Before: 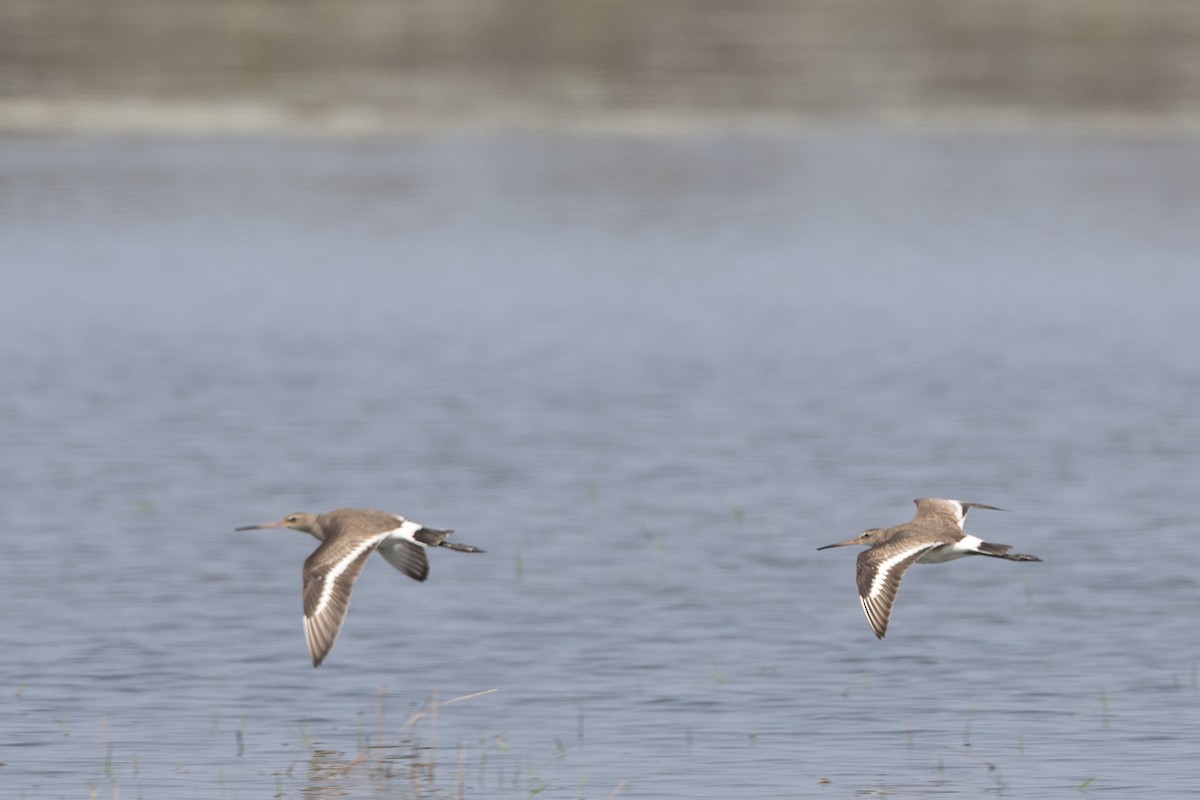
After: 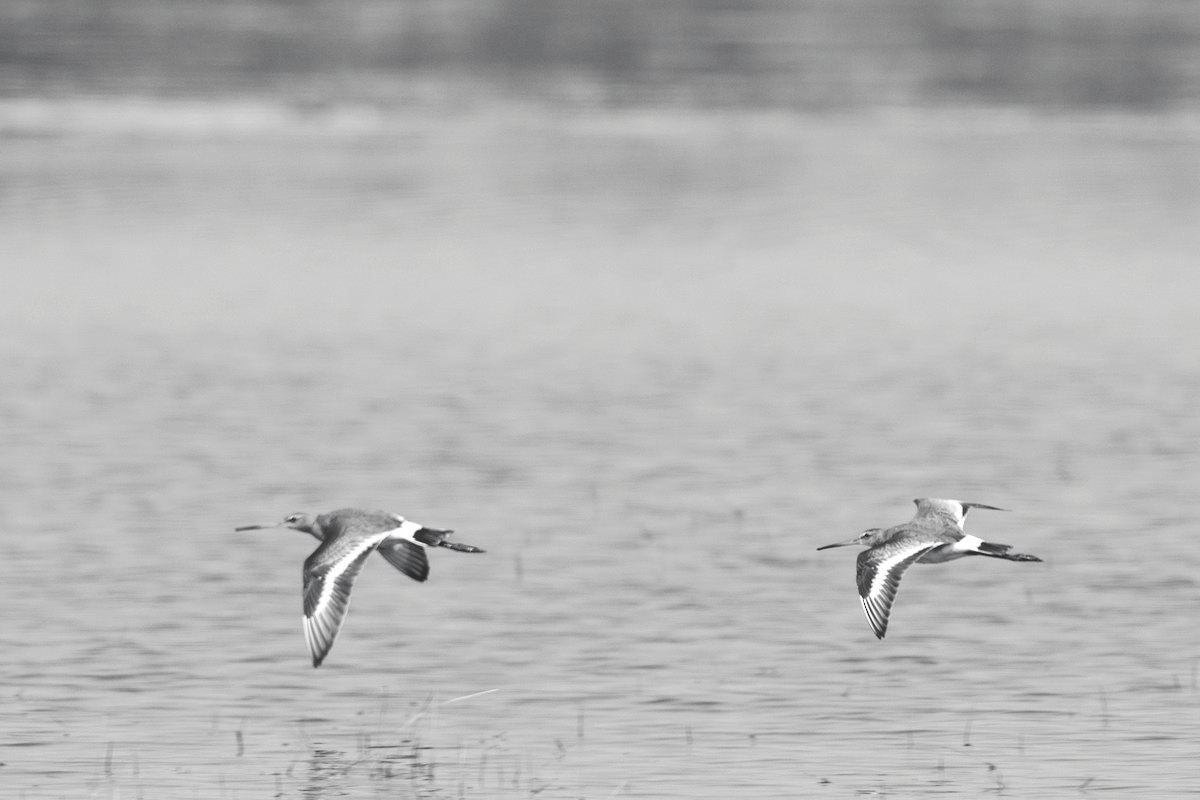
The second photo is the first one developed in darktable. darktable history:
tone curve: curves: ch0 [(0, 0) (0.003, 0.156) (0.011, 0.156) (0.025, 0.161) (0.044, 0.161) (0.069, 0.161) (0.1, 0.166) (0.136, 0.168) (0.177, 0.179) (0.224, 0.202) (0.277, 0.241) (0.335, 0.296) (0.399, 0.378) (0.468, 0.484) (0.543, 0.604) (0.623, 0.728) (0.709, 0.822) (0.801, 0.918) (0.898, 0.98) (1, 1)], preserve colors none
color look up table: target L [86.7, 88.82, 85.27, 87.05, 78.43, 71.47, 67.37, 48.04, 55.93, 50.43, 33.18, 28.41, 1.645, 200.28, 101.02, 87.41, 77.34, 75.52, 64.74, 62.08, 54.37, 55.93, 54.17, 49.83, 34.45, 33.18, 22.62, 13.23, 85.27, 87.41, 70.35, 77.83, 80.97, 60.56, 67.37, 56.83, 76.61, 41.28, 34.03, 36.57, 15.16, 19.87, 7.247, 83.84, 82.41, 55.02, 53.98, 28.85, 30.16], target a [-0.002, -0.003, -0.003, 0 ×4, 0.001, 0.001, 0.001, 0, 0, -0.154, 0, 0, -0.001, 0 ×4, 0.001 ×4, 0, 0, -0.001, -0.587, -0.003, -0.001, 0, 0.001, 0, 0, 0, 0.001, 0, 0.001, 0, 0, -0.131, -0.001, -0.707, -0.002, -0.003, 0.001, 0.001, 0, 0], target b [0.026, 0.026, 0.026, 0.002, 0.003, 0.003, 0.003, 0, -0.007, -0.007, -0.001, -0.001, 1.891, 0, -0.001, 0.003 ×4, 0.002, -0.007 ×4, -0.001, -0.001, 0.007, 8.594, 0.026, 0.003, 0.003, -0.005, 0.003, 0.002, 0.003, -0.004, 0.003, -0.004, -0.001, -0.001, 1.667, 0.007, 8.72, 0.026, 0.026, -0.004, -0.005, -0.001, -0.001], num patches 49
